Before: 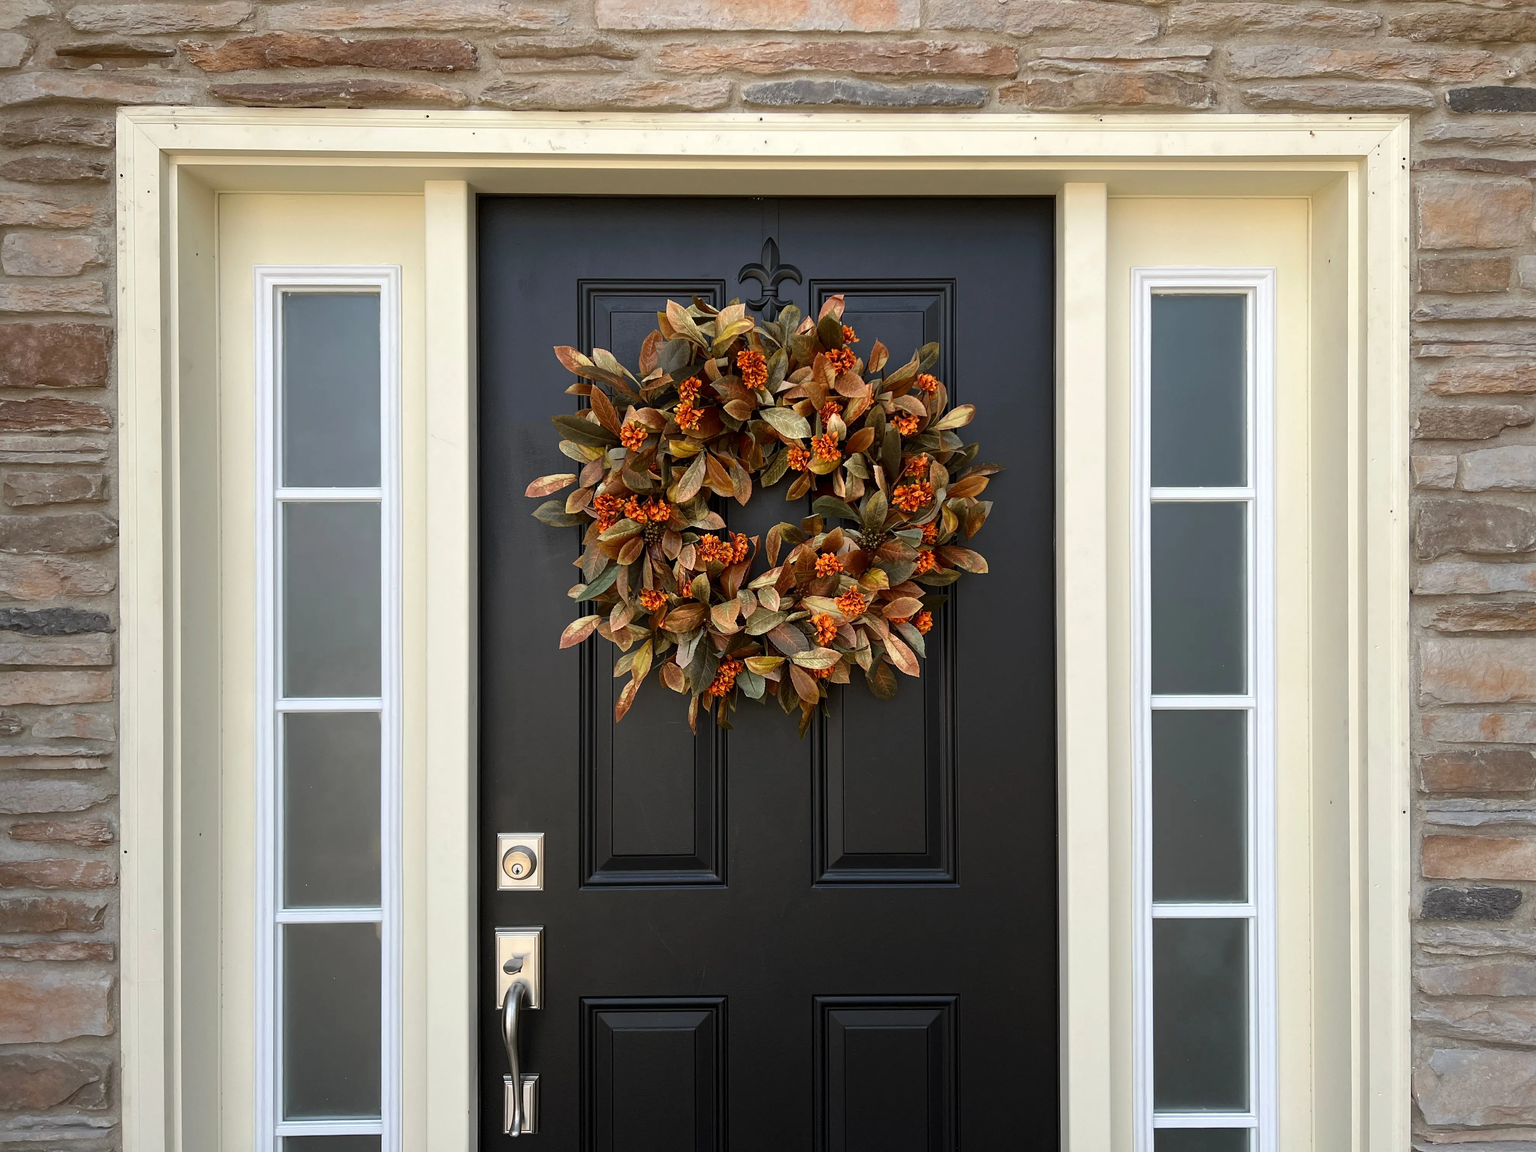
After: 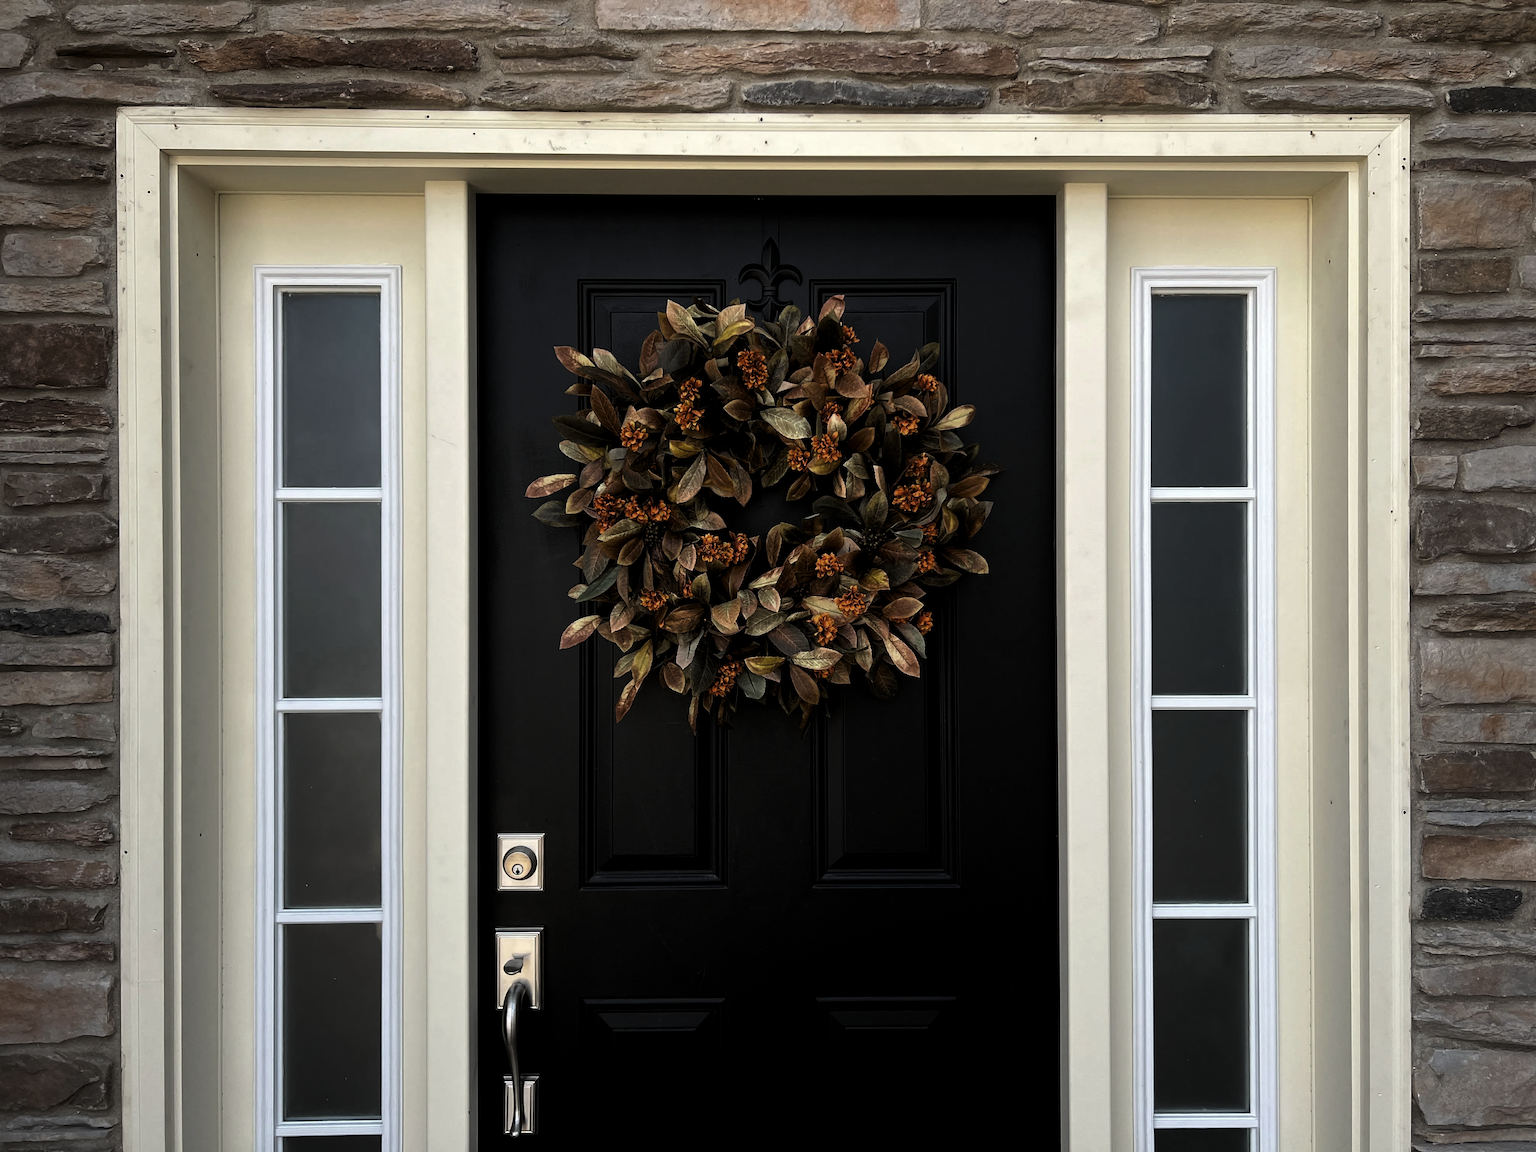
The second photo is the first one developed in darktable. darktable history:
levels: mode automatic, black 8.58%, gray 59.42%, levels [0, 0.445, 1]
tone equalizer: on, module defaults
